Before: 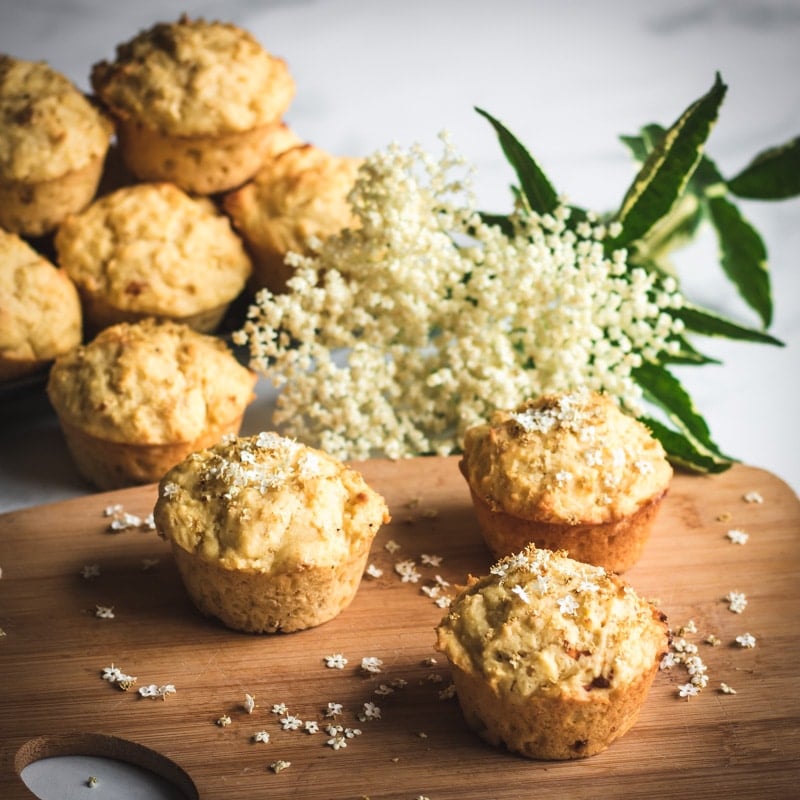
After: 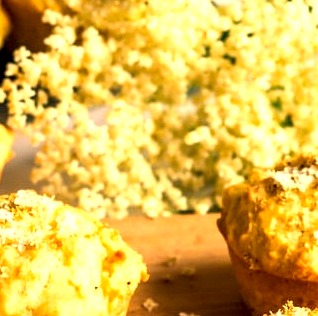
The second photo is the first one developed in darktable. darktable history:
crop: left 30.286%, top 30.311%, right 29.88%, bottom 30.154%
exposure: black level correction 0.011, compensate highlight preservation false
color correction: highlights a* 14.99, highlights b* 31.21
tone equalizer: -8 EV -0.733 EV, -7 EV -0.712 EV, -6 EV -0.594 EV, -5 EV -0.406 EV, -3 EV 0.384 EV, -2 EV 0.6 EV, -1 EV 0.674 EV, +0 EV 0.719 EV, smoothing diameter 24.81%, edges refinement/feathering 7.15, preserve details guided filter
